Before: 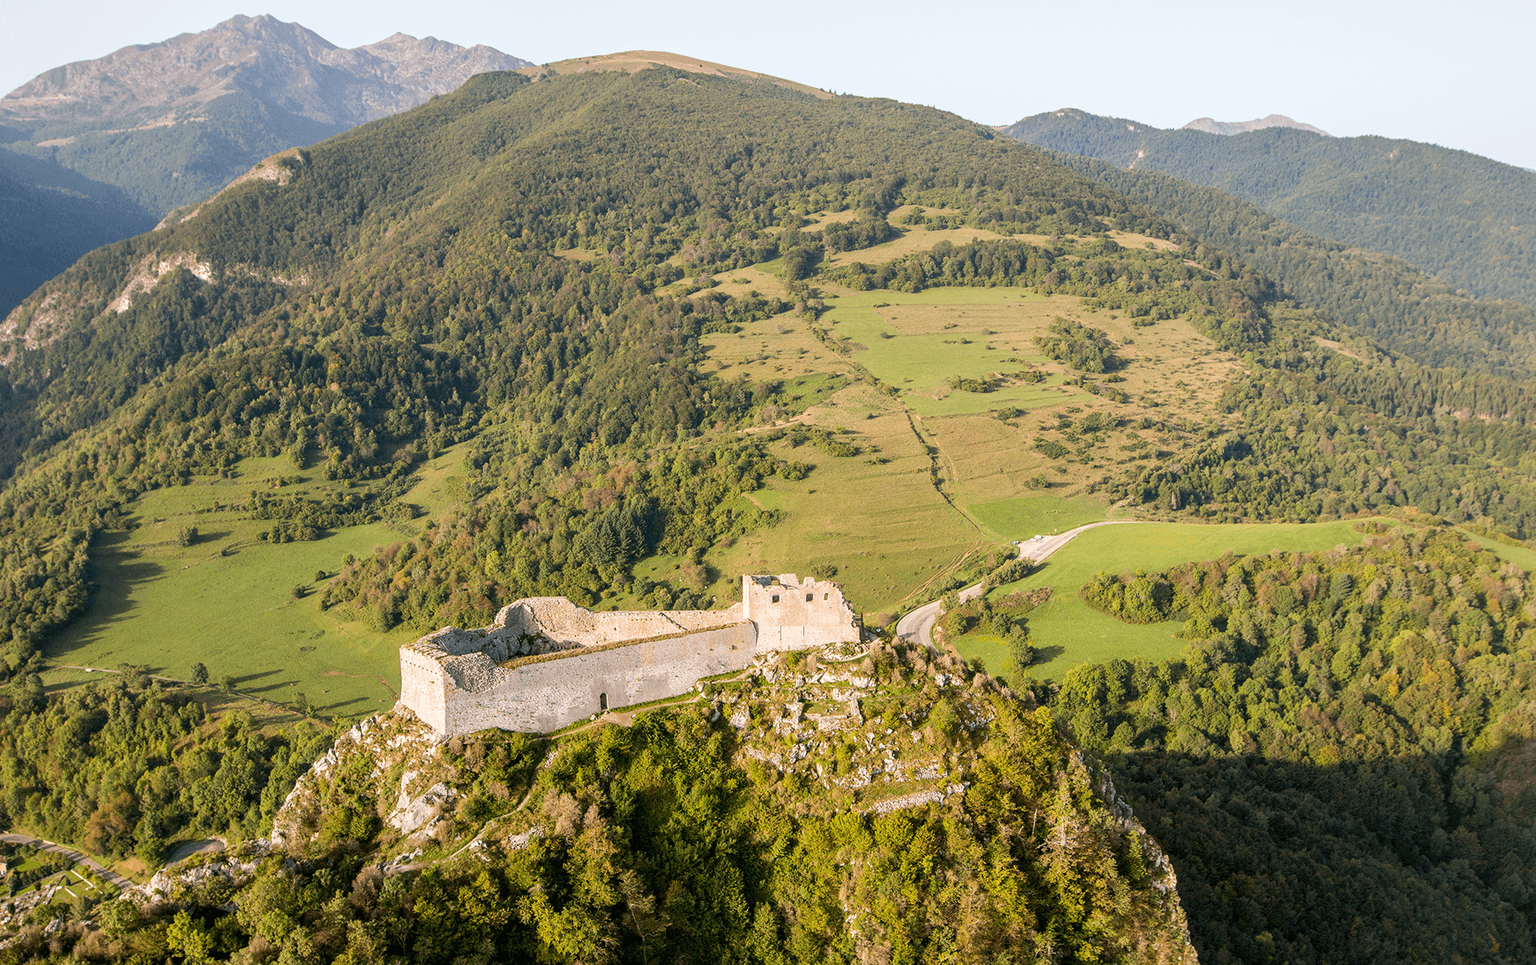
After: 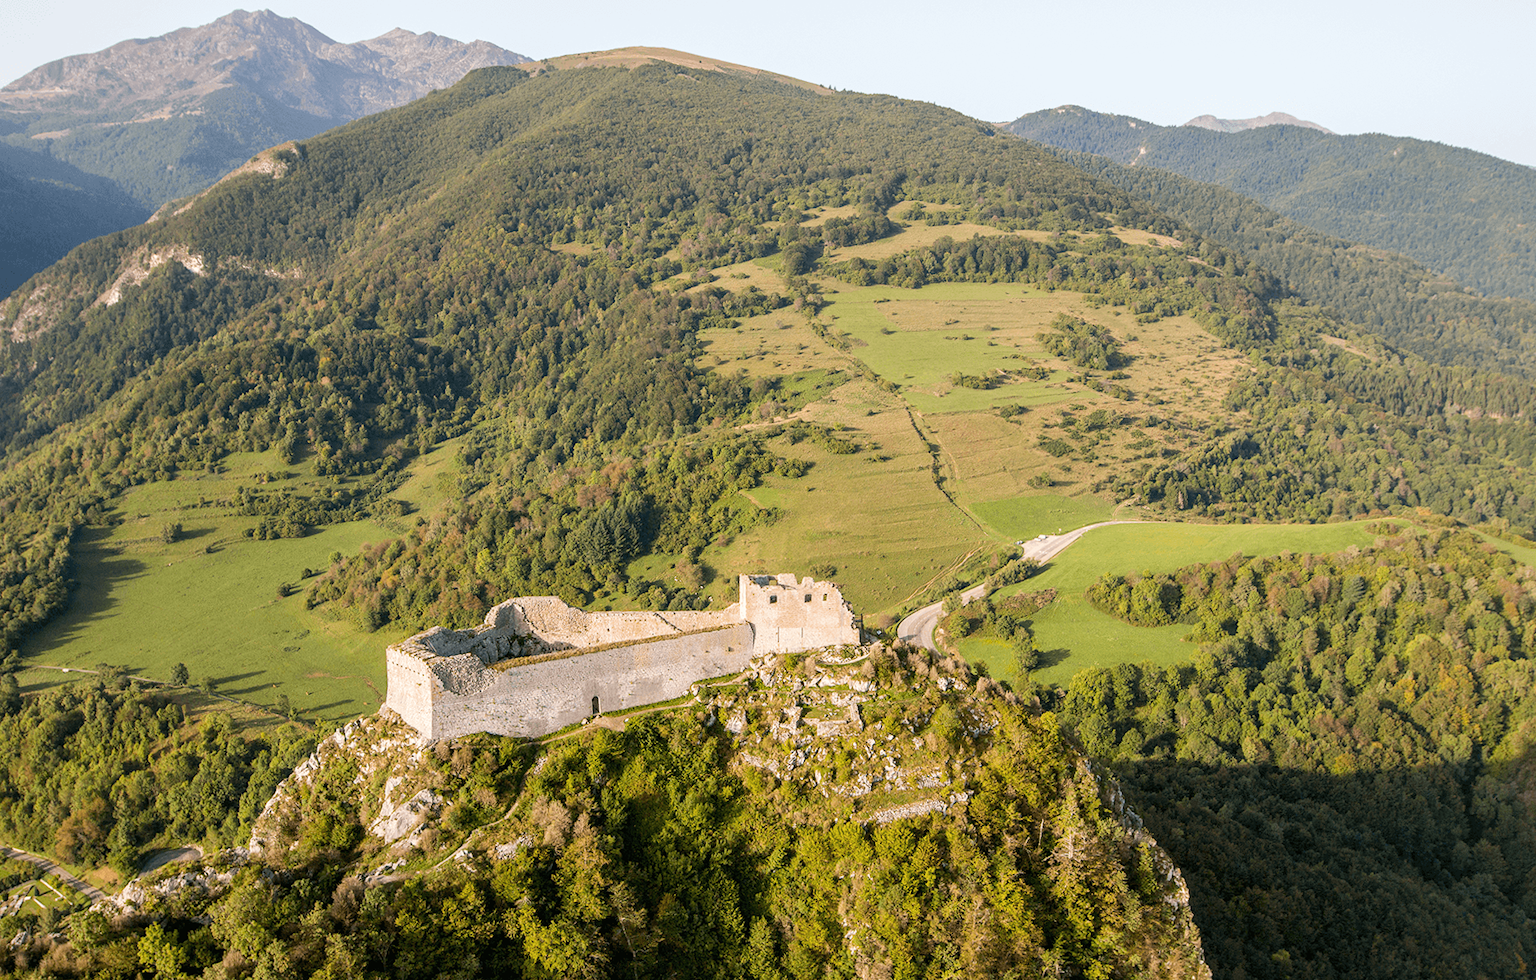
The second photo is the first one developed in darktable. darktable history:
exposure: compensate highlight preservation false
rotate and perspective: rotation 0.226°, lens shift (vertical) -0.042, crop left 0.023, crop right 0.982, crop top 0.006, crop bottom 0.994
